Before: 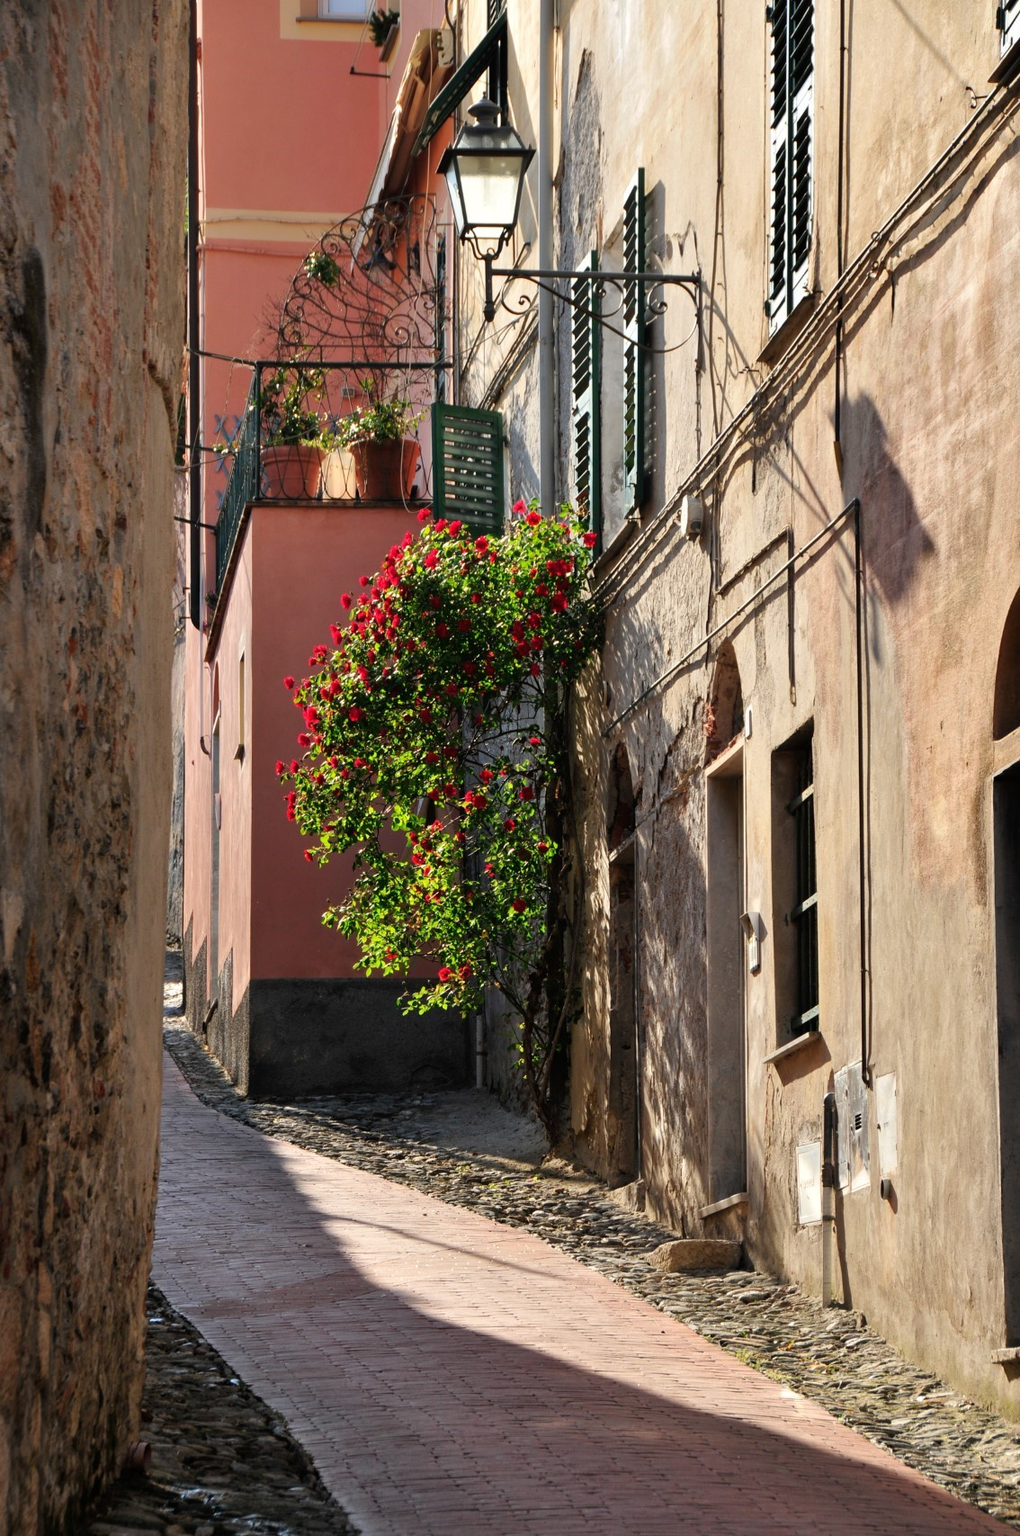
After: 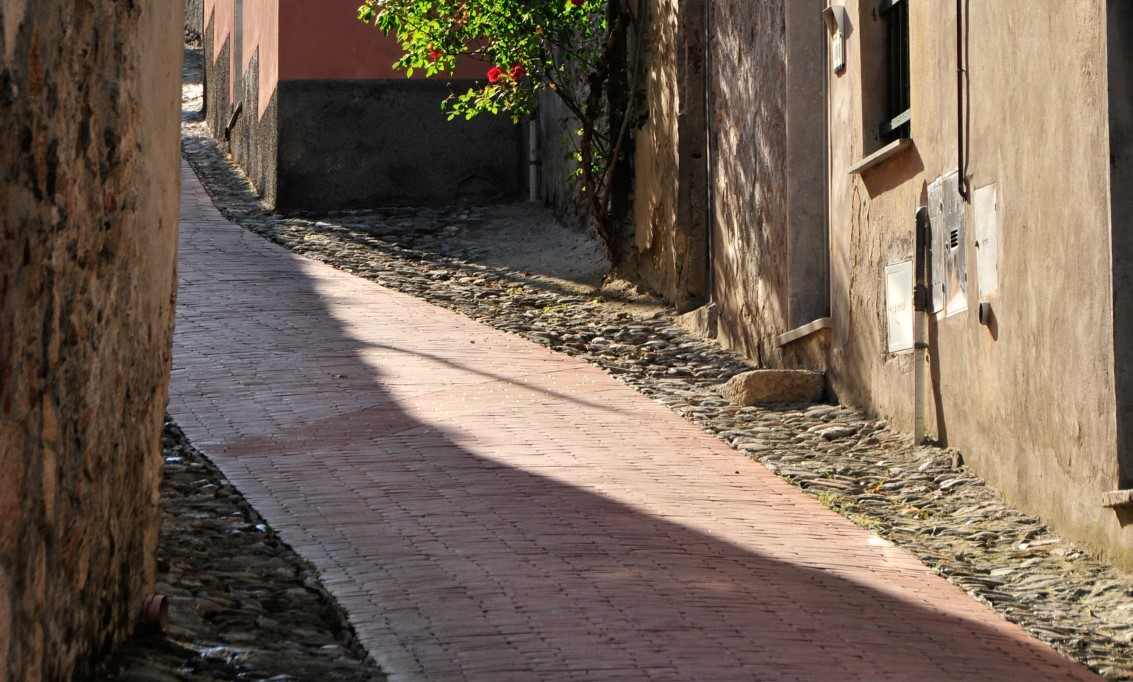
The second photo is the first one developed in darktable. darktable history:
crop and rotate: top 59.079%, bottom 0.968%
